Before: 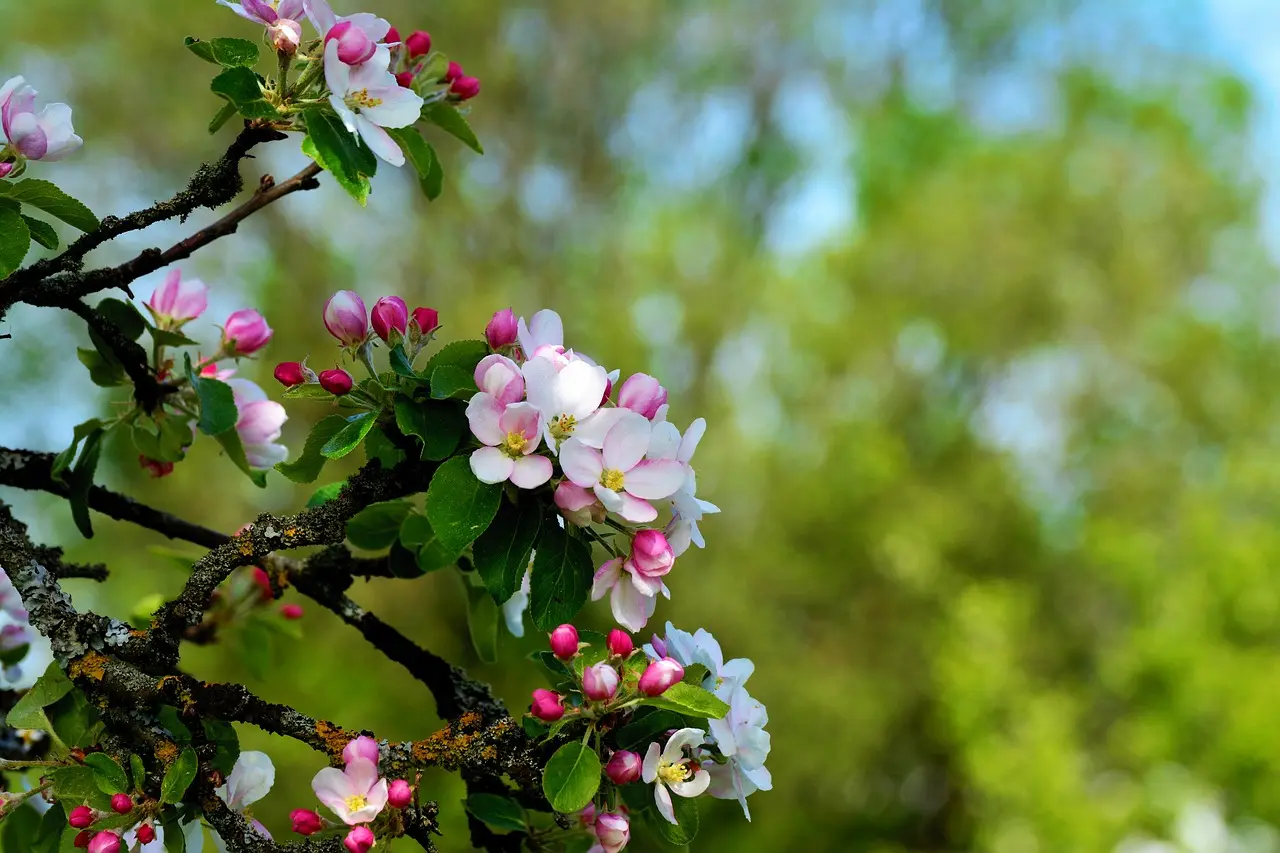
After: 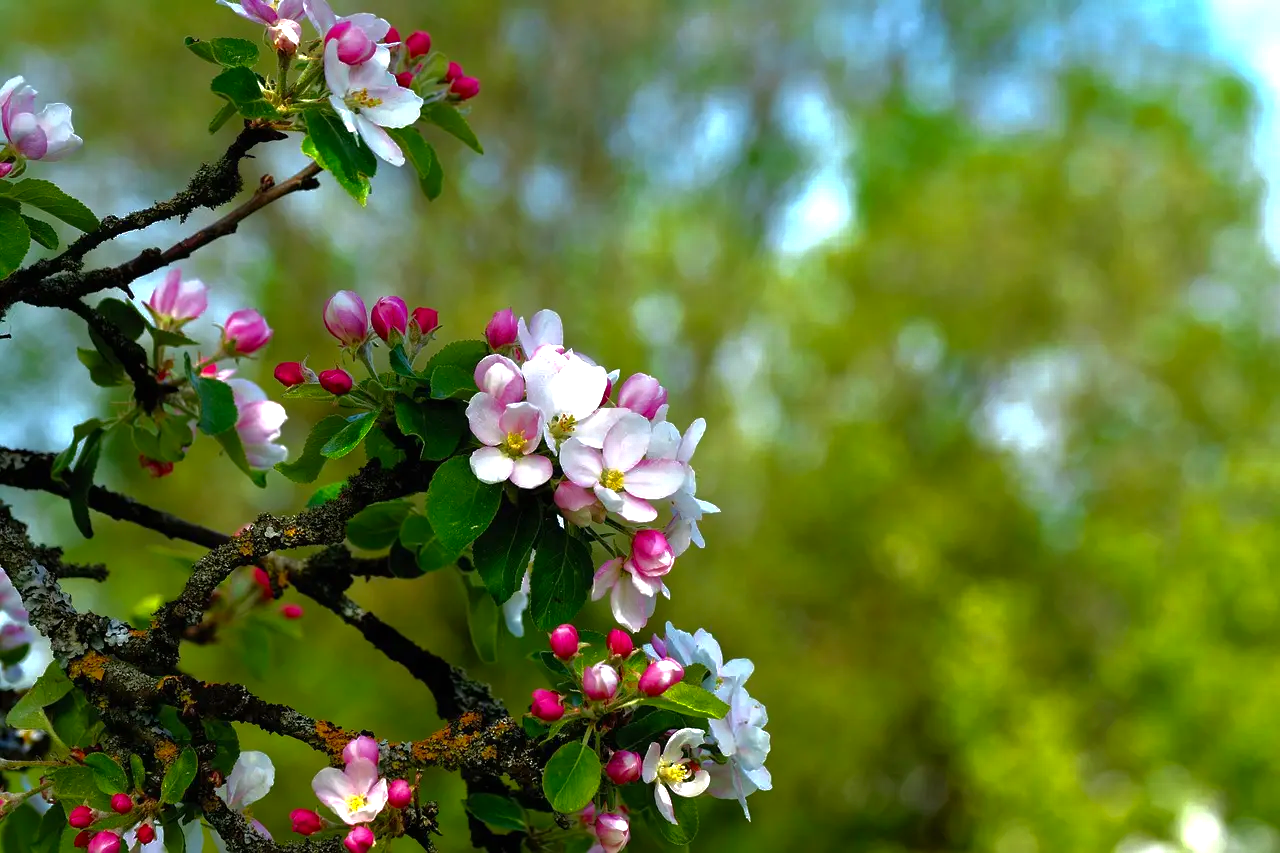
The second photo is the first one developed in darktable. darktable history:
exposure: black level correction 0, exposure 0.697 EV, compensate highlight preservation false
base curve: curves: ch0 [(0, 0) (0.826, 0.587) (1, 1)]
contrast brightness saturation: saturation 0.177
